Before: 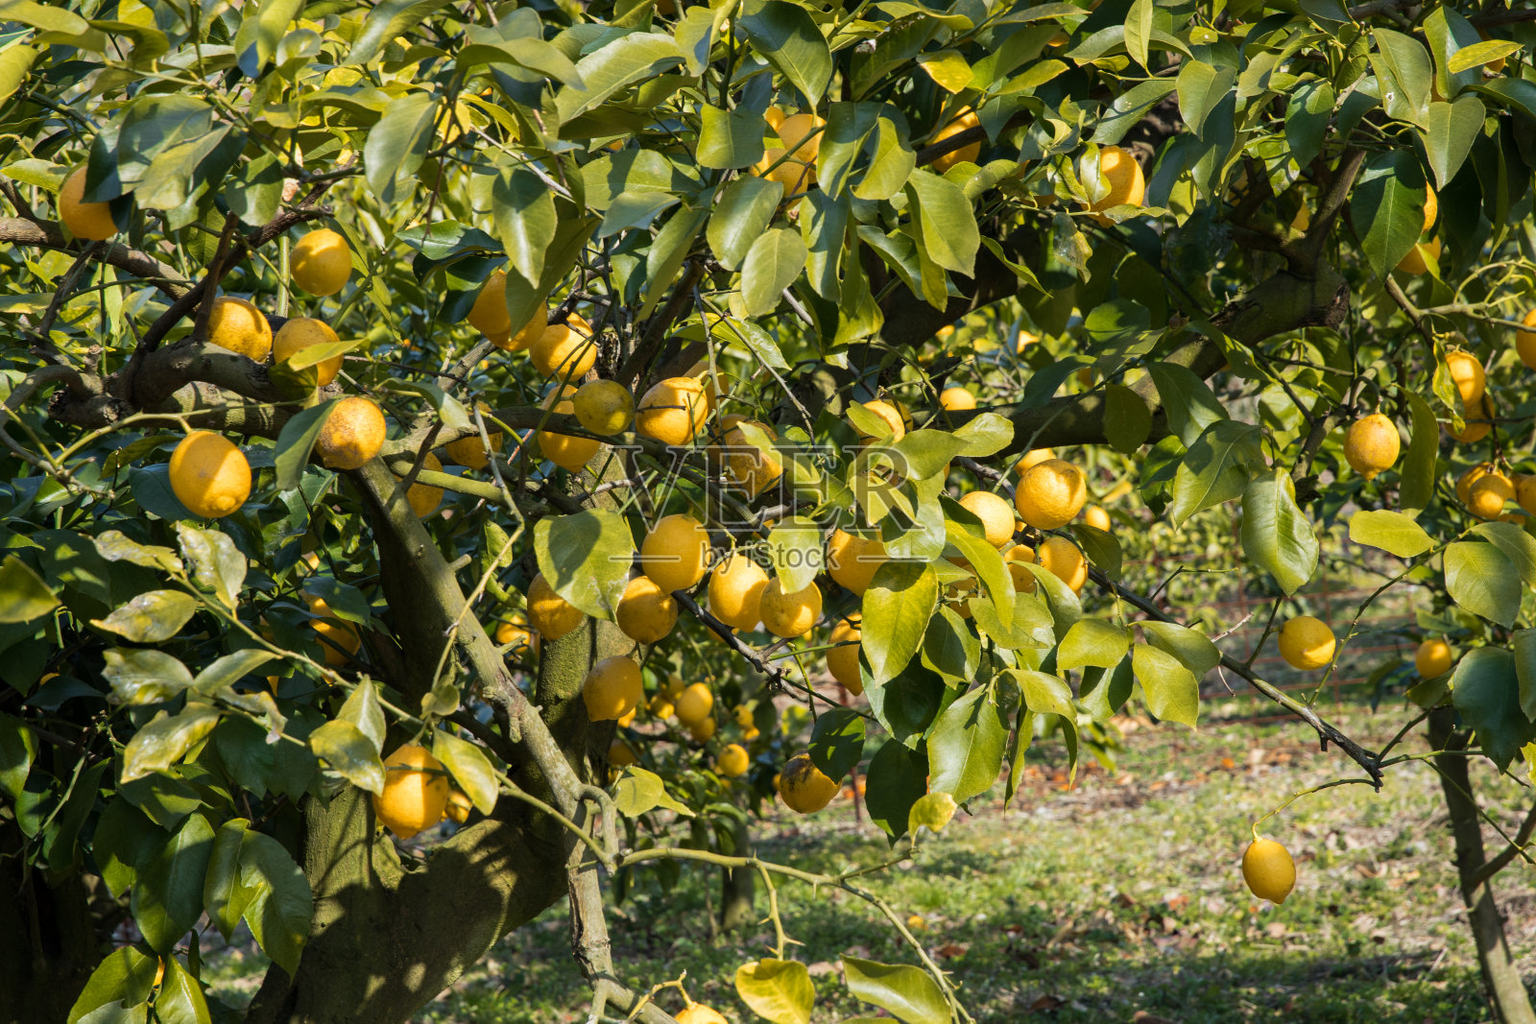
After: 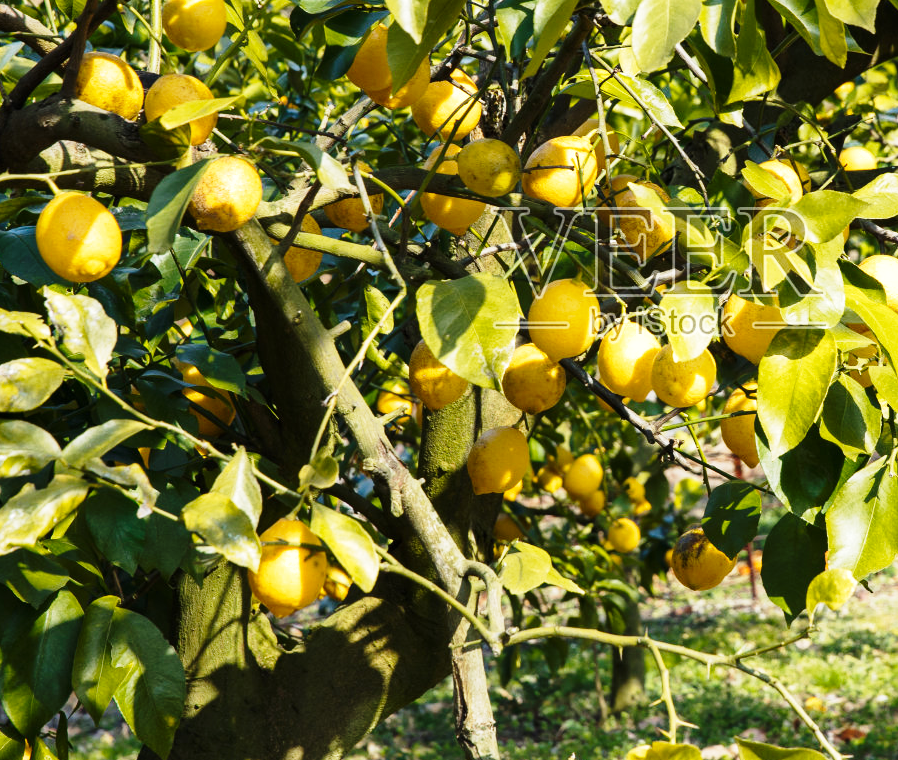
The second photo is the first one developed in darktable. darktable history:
base curve: curves: ch0 [(0, 0) (0.028, 0.03) (0.121, 0.232) (0.46, 0.748) (0.859, 0.968) (1, 1)], preserve colors none
tone equalizer: -8 EV 0.001 EV, -7 EV -0.001 EV, -6 EV 0.005 EV, -5 EV -0.034 EV, -4 EV -0.108 EV, -3 EV -0.146 EV, -2 EV 0.26 EV, -1 EV 0.722 EV, +0 EV 0.463 EV, mask exposure compensation -0.493 EV
shadows and highlights: shadows -20.27, white point adjustment -2.16, highlights -35.03
crop: left 8.789%, top 24.142%, right 35.086%, bottom 4.586%
